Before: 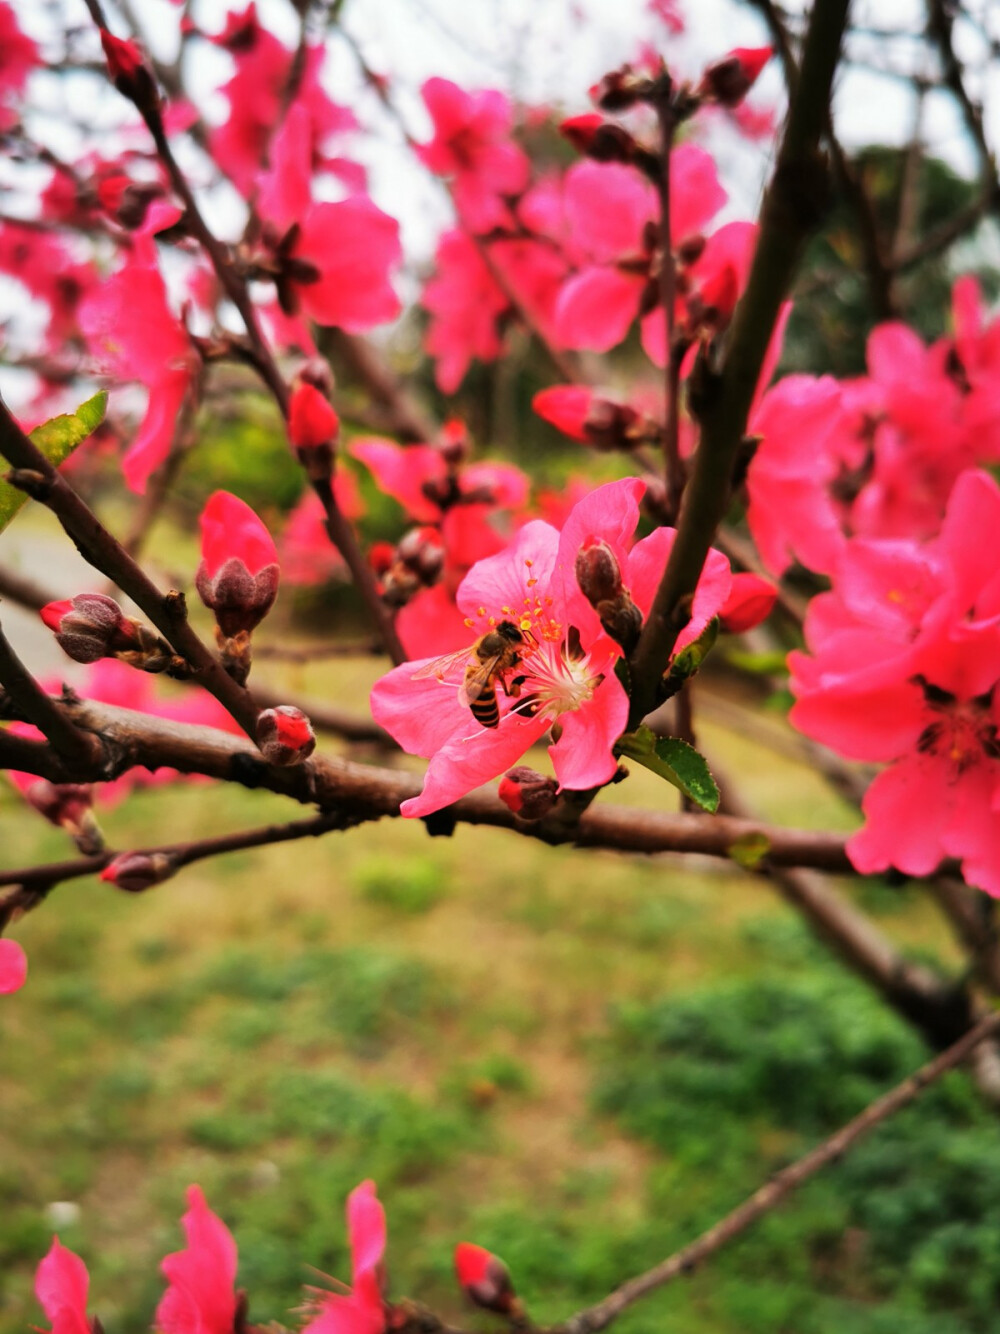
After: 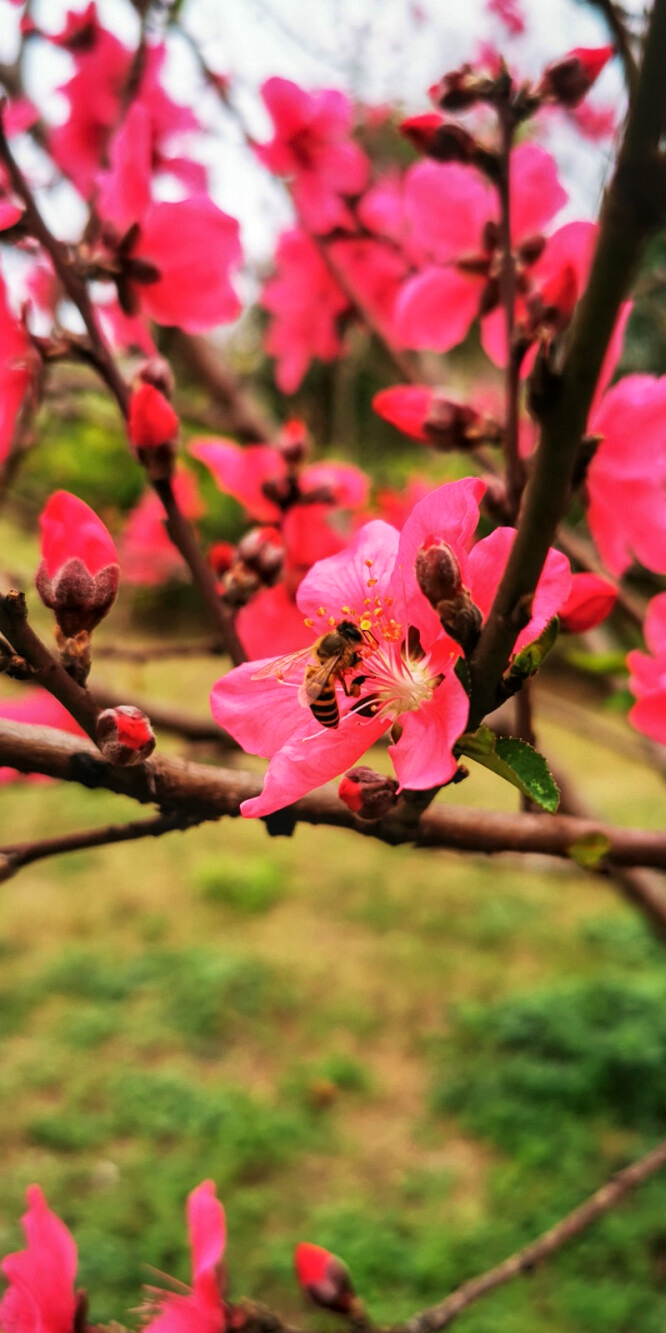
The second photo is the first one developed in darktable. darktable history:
local contrast: detail 117%
crop and rotate: left 16.025%, right 17.28%
velvia: on, module defaults
